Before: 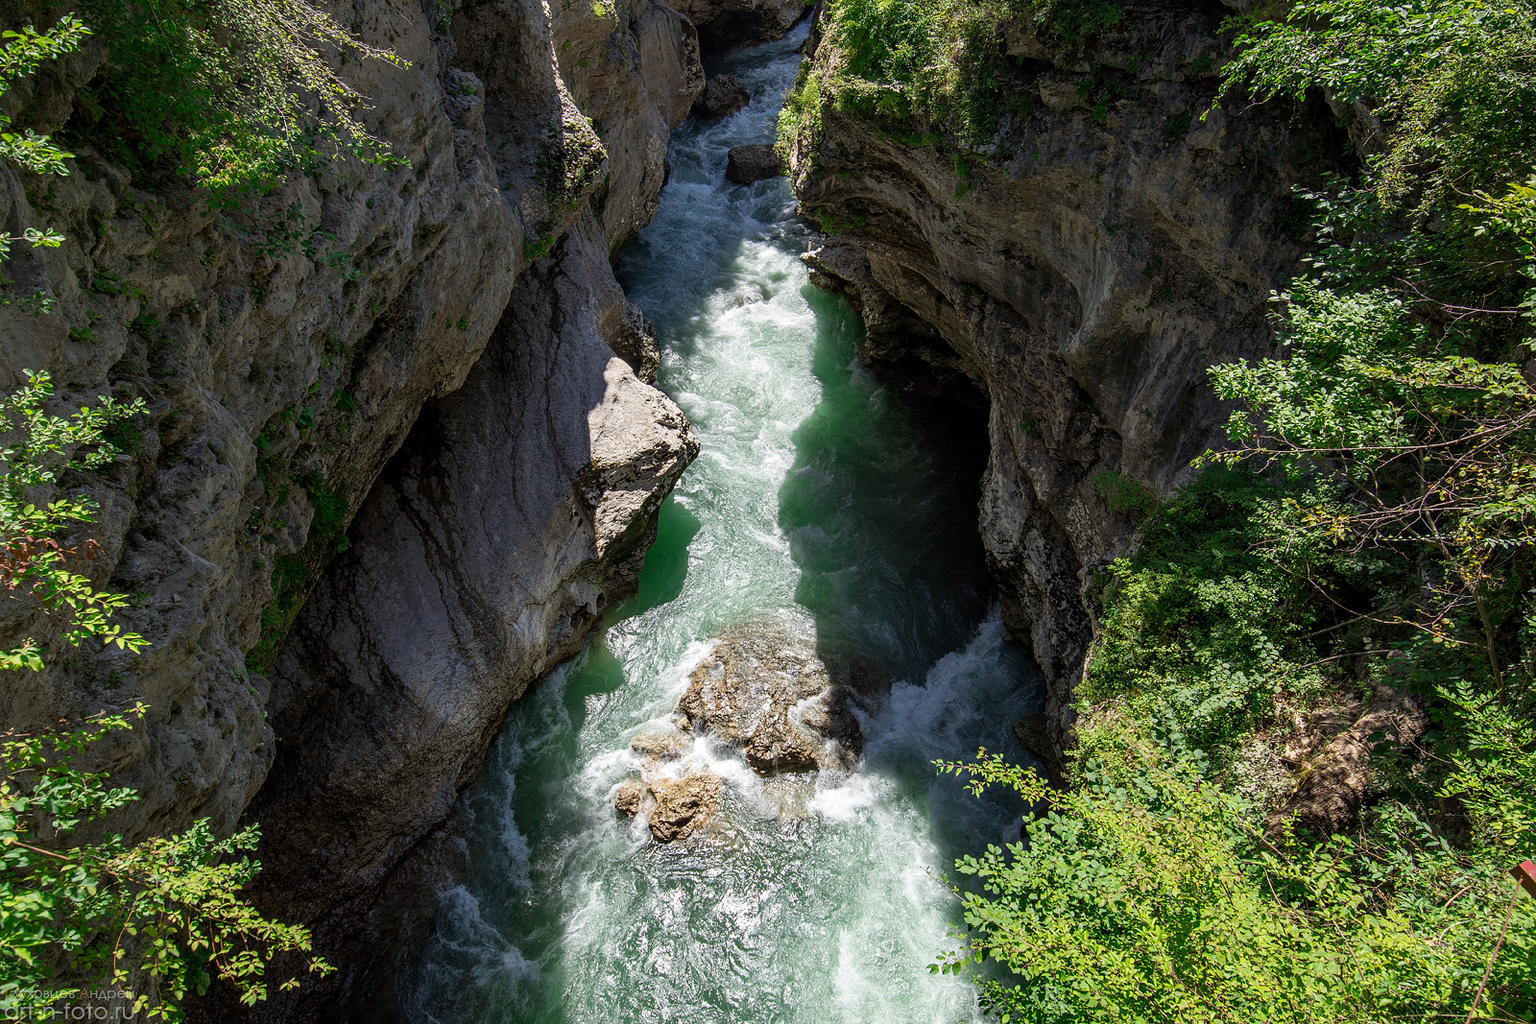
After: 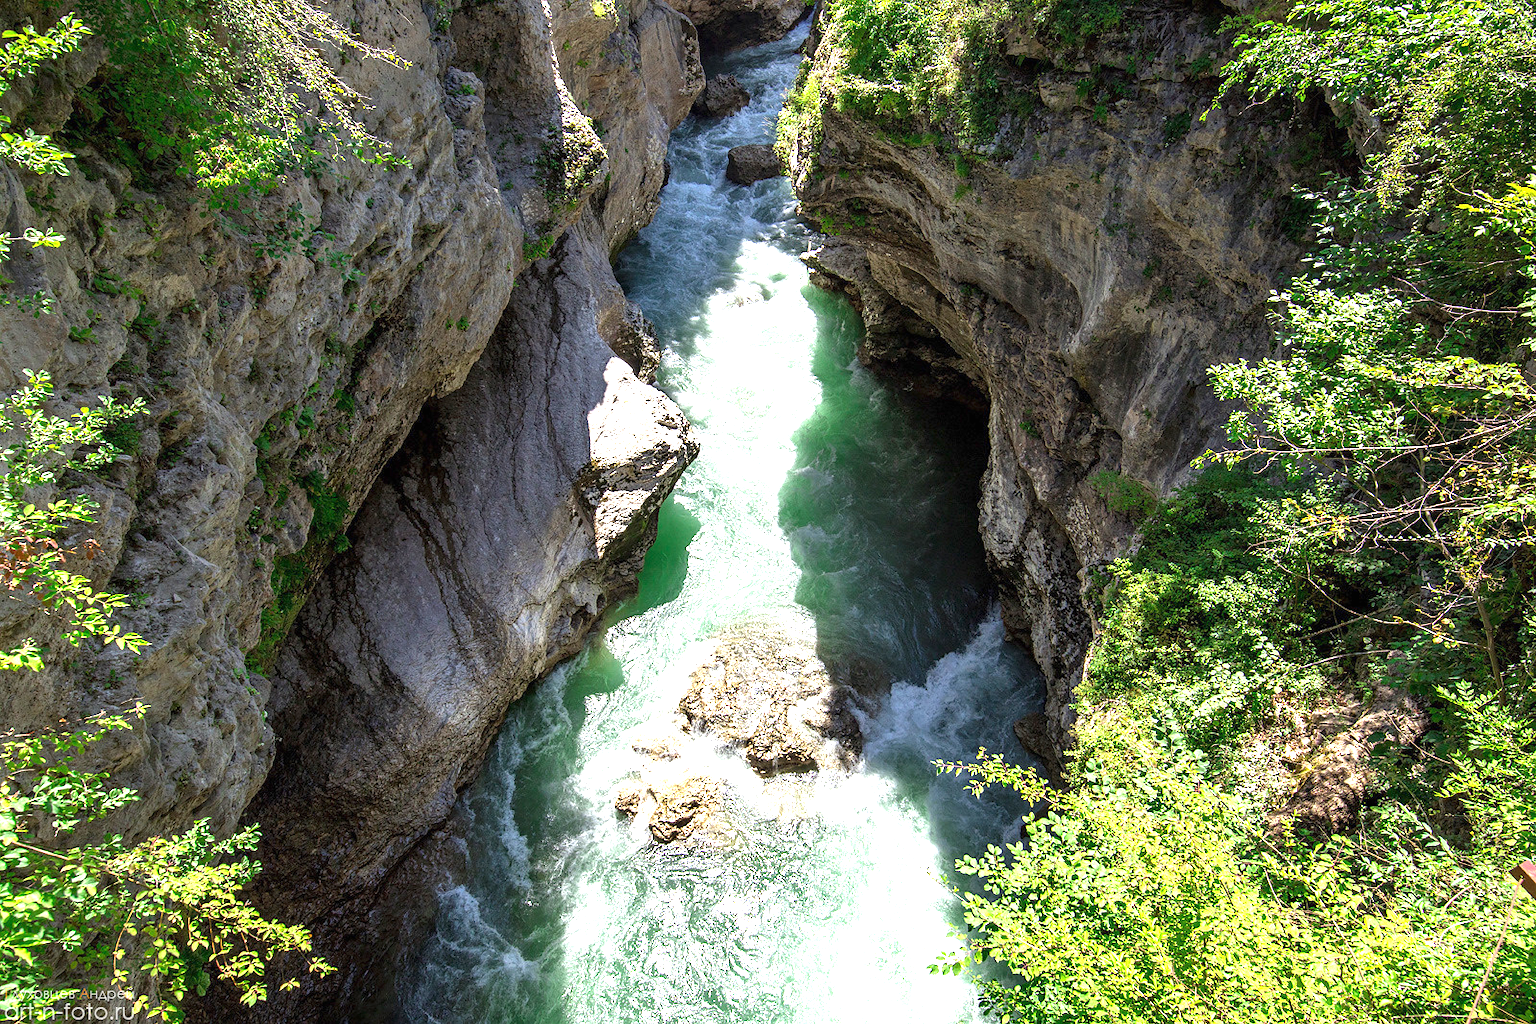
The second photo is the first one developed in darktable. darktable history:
exposure: black level correction 0, exposure 1.509 EV, compensate highlight preservation false
